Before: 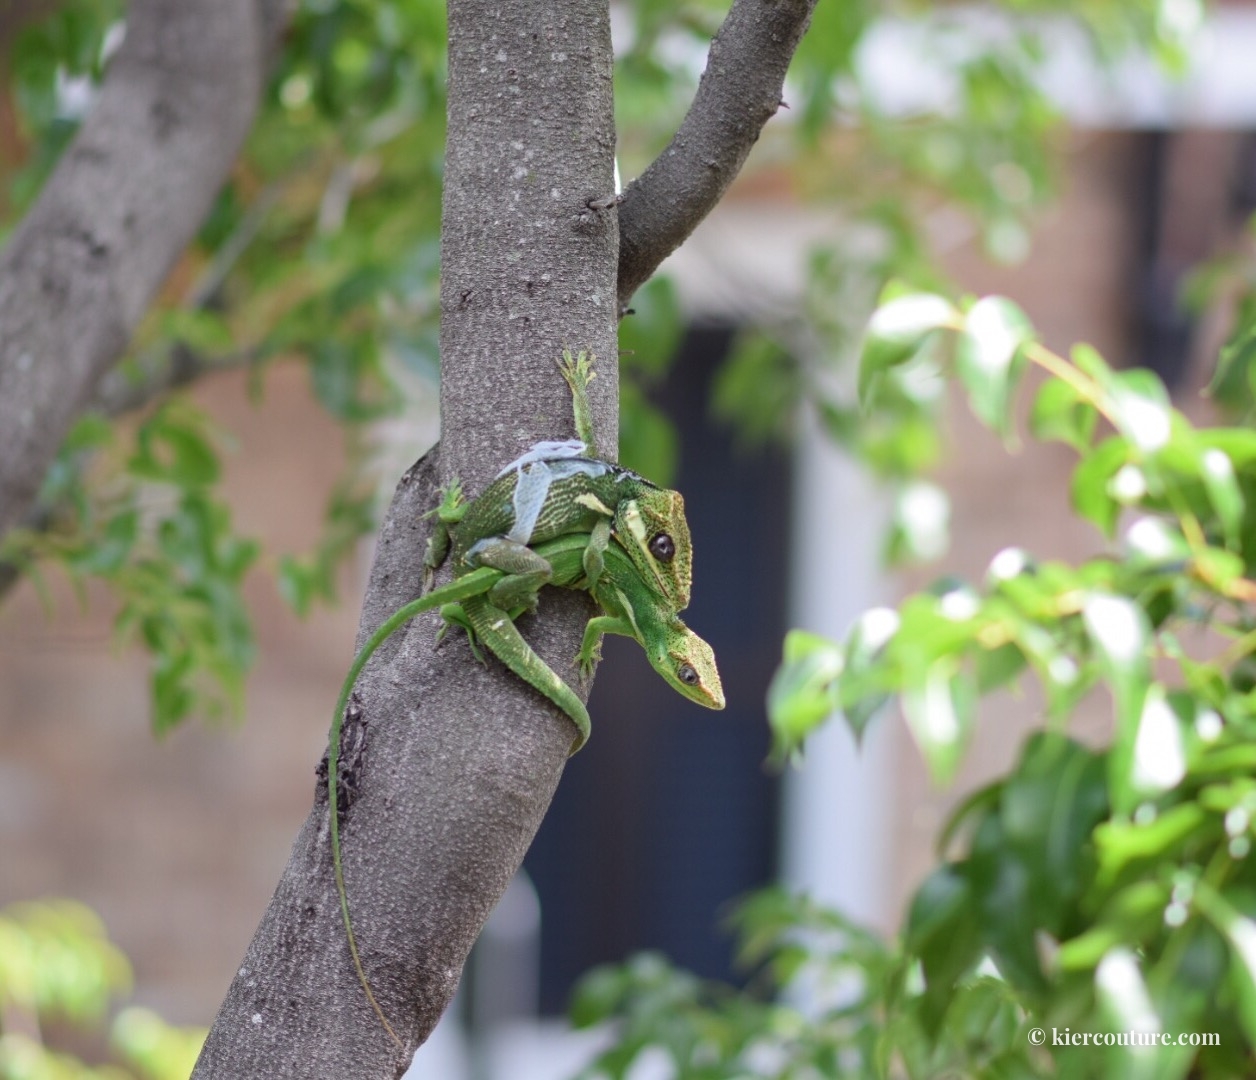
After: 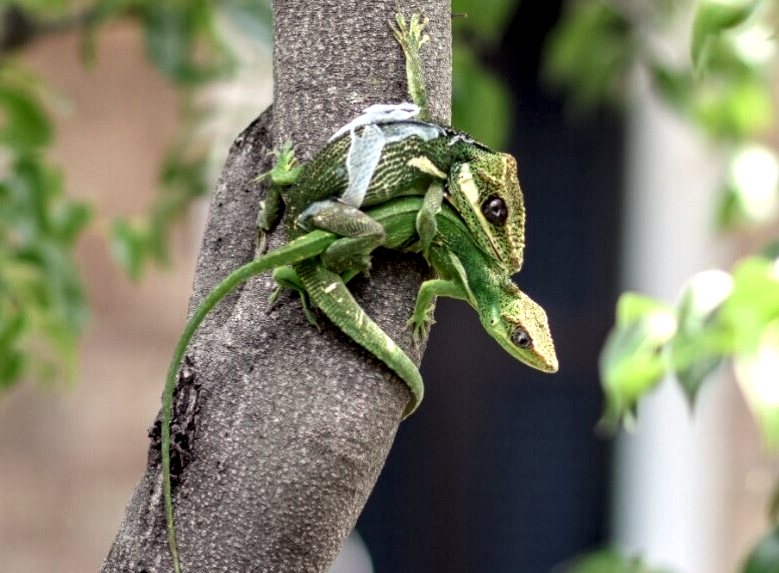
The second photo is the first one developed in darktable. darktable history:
crop: left 13.312%, top 31.28%, right 24.627%, bottom 15.582%
local contrast: highlights 80%, shadows 57%, detail 175%, midtone range 0.602
white balance: red 1.029, blue 0.92
